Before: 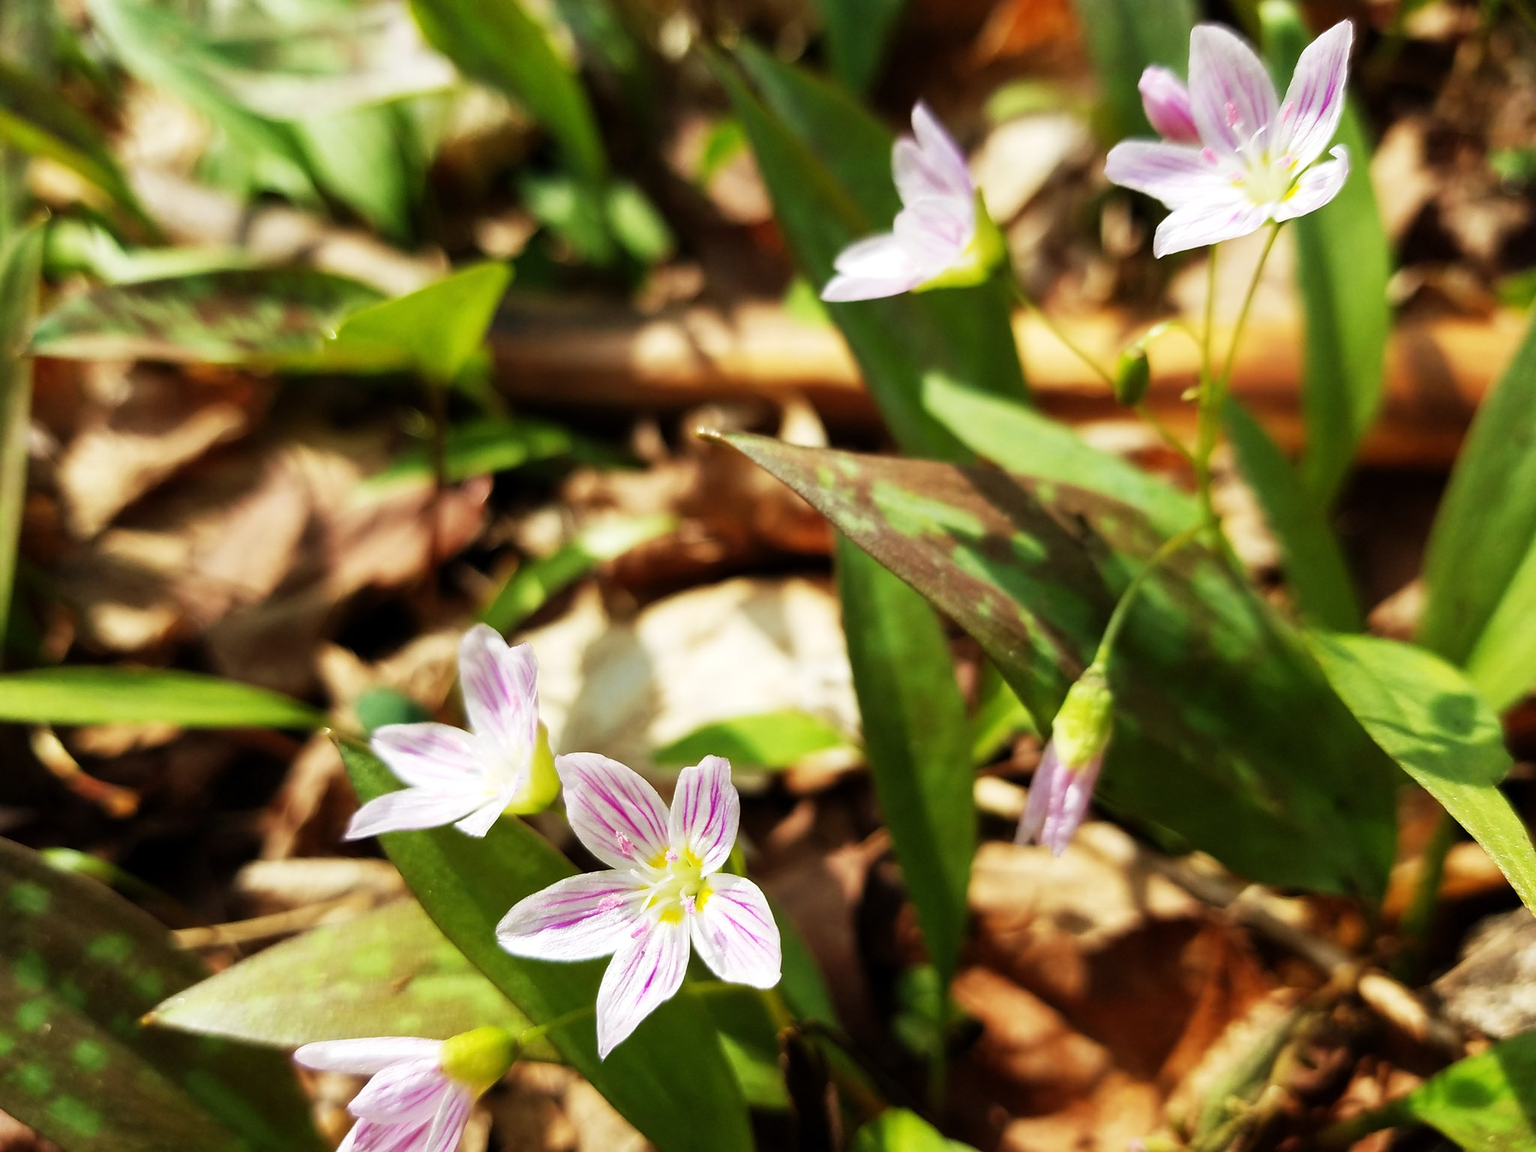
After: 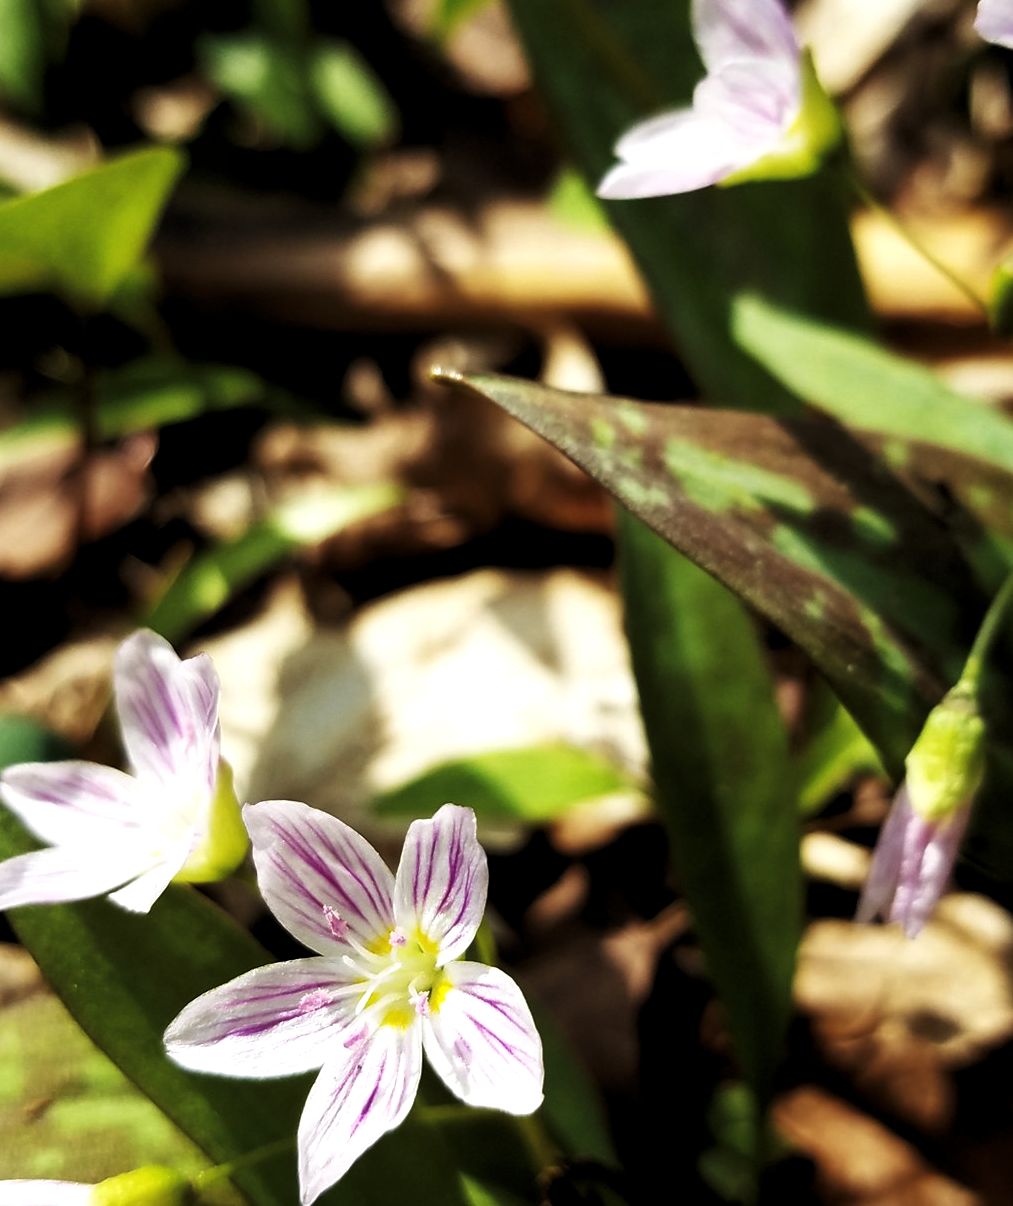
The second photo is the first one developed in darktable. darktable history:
levels: levels [0.101, 0.578, 0.953]
crop and rotate: angle 0.02°, left 24.353%, top 13.219%, right 26.156%, bottom 8.224%
